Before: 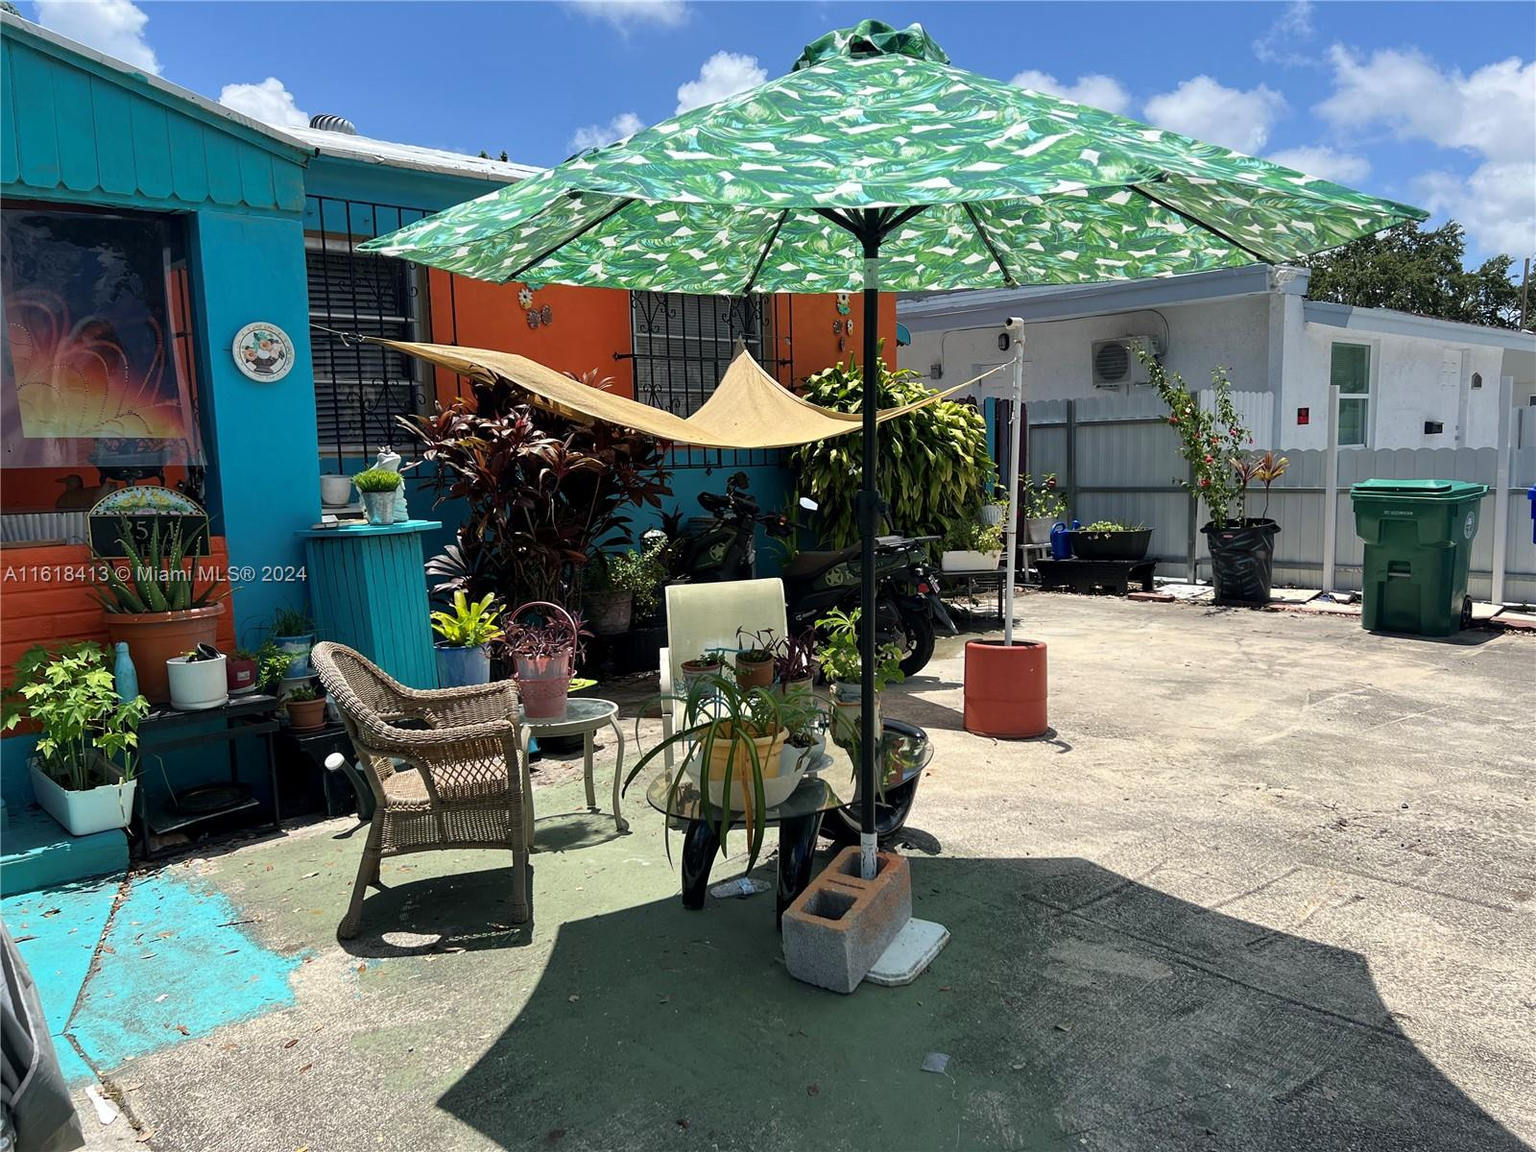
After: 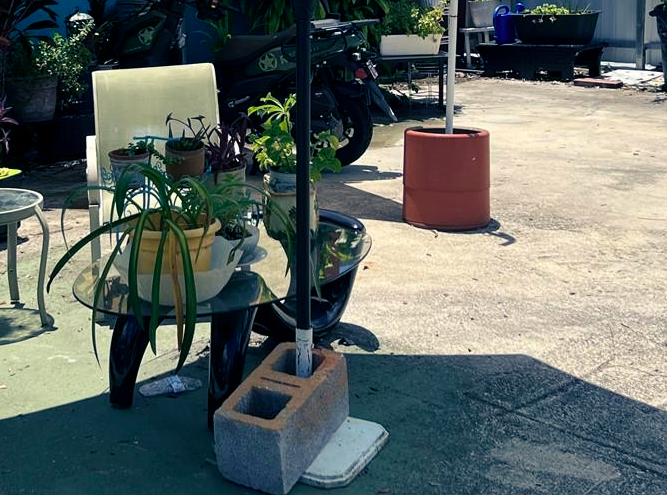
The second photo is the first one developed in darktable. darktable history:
color balance rgb: shadows lift › luminance -40.904%, shadows lift › chroma 14.221%, shadows lift › hue 257.19°, perceptual saturation grading › global saturation 0.427%, global vibrance 20%
crop: left 37.57%, top 44.921%, right 20.688%, bottom 13.786%
